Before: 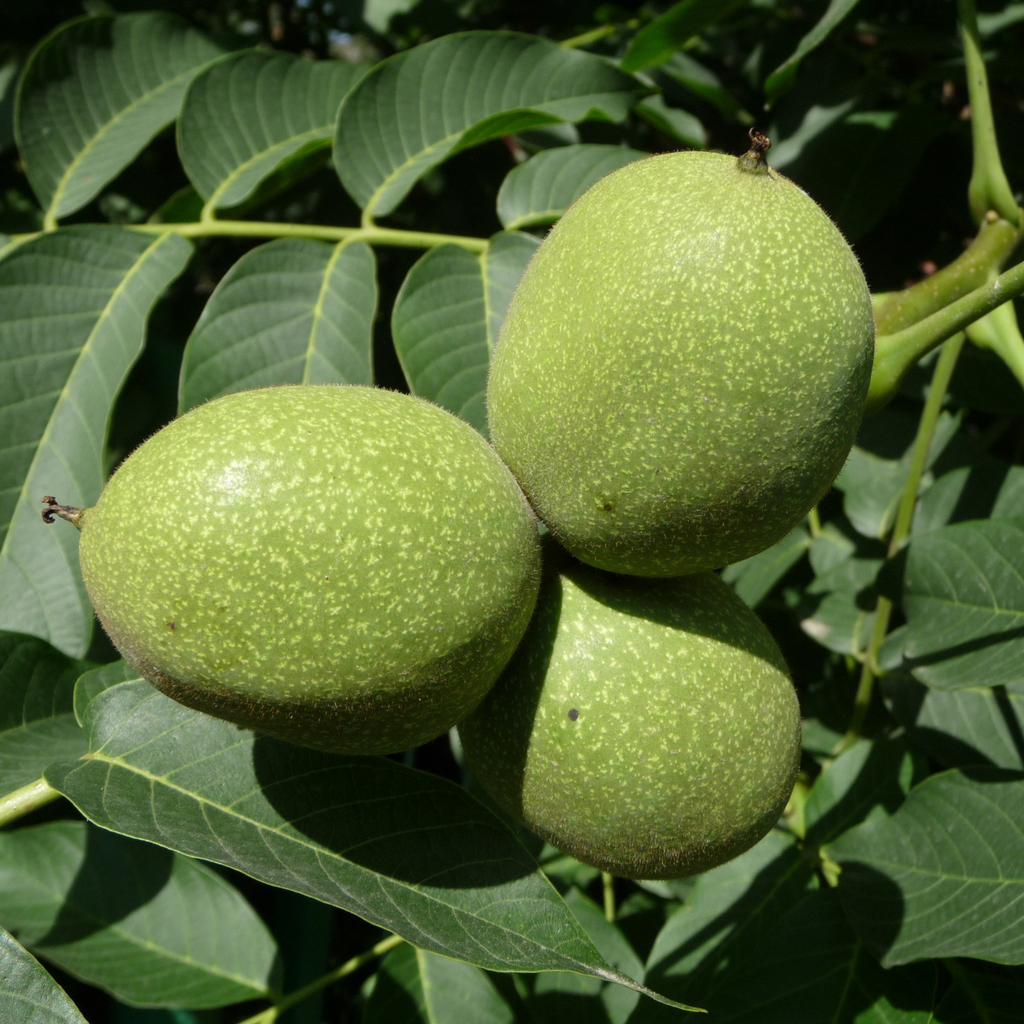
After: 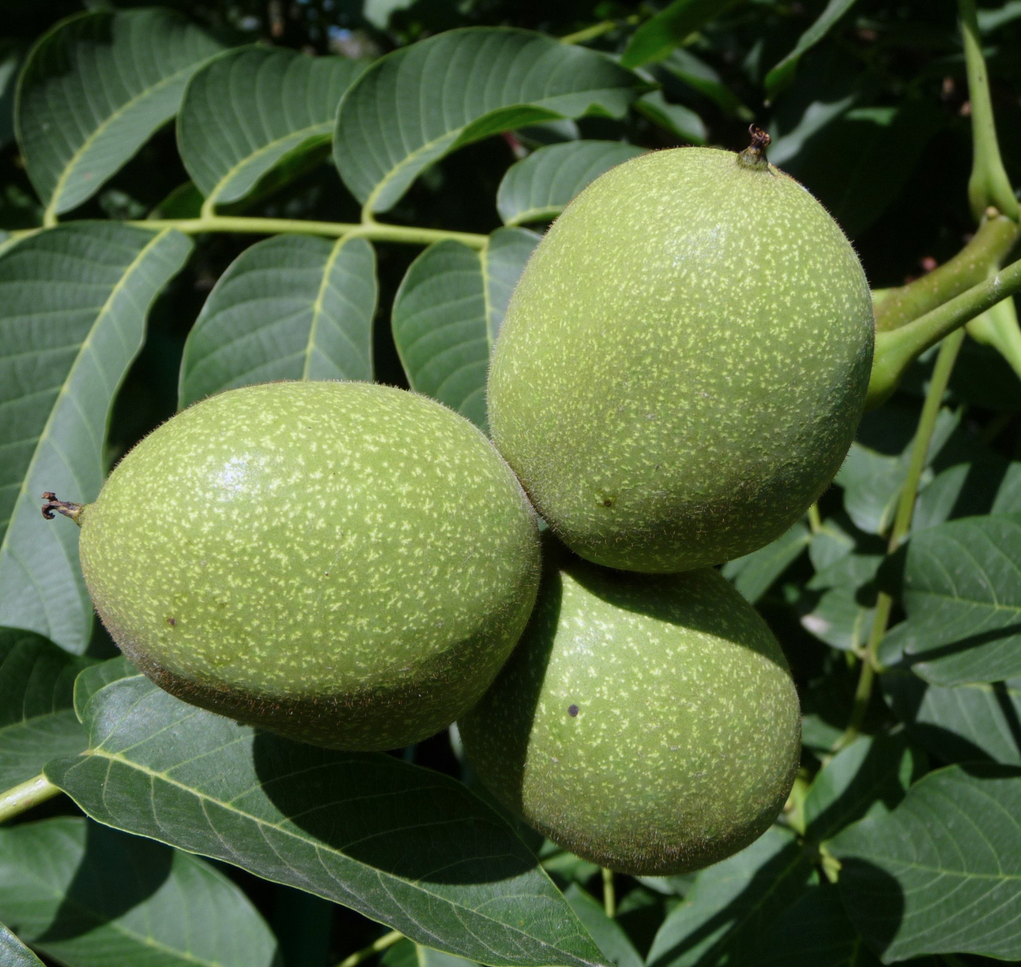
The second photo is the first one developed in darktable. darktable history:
crop: top 0.448%, right 0.264%, bottom 5.045%
color calibration: output R [0.999, 0.026, -0.11, 0], output G [-0.019, 1.037, -0.099, 0], output B [0.022, -0.023, 0.902, 0], illuminant custom, x 0.367, y 0.392, temperature 4437.75 K, clip negative RGB from gamut false
